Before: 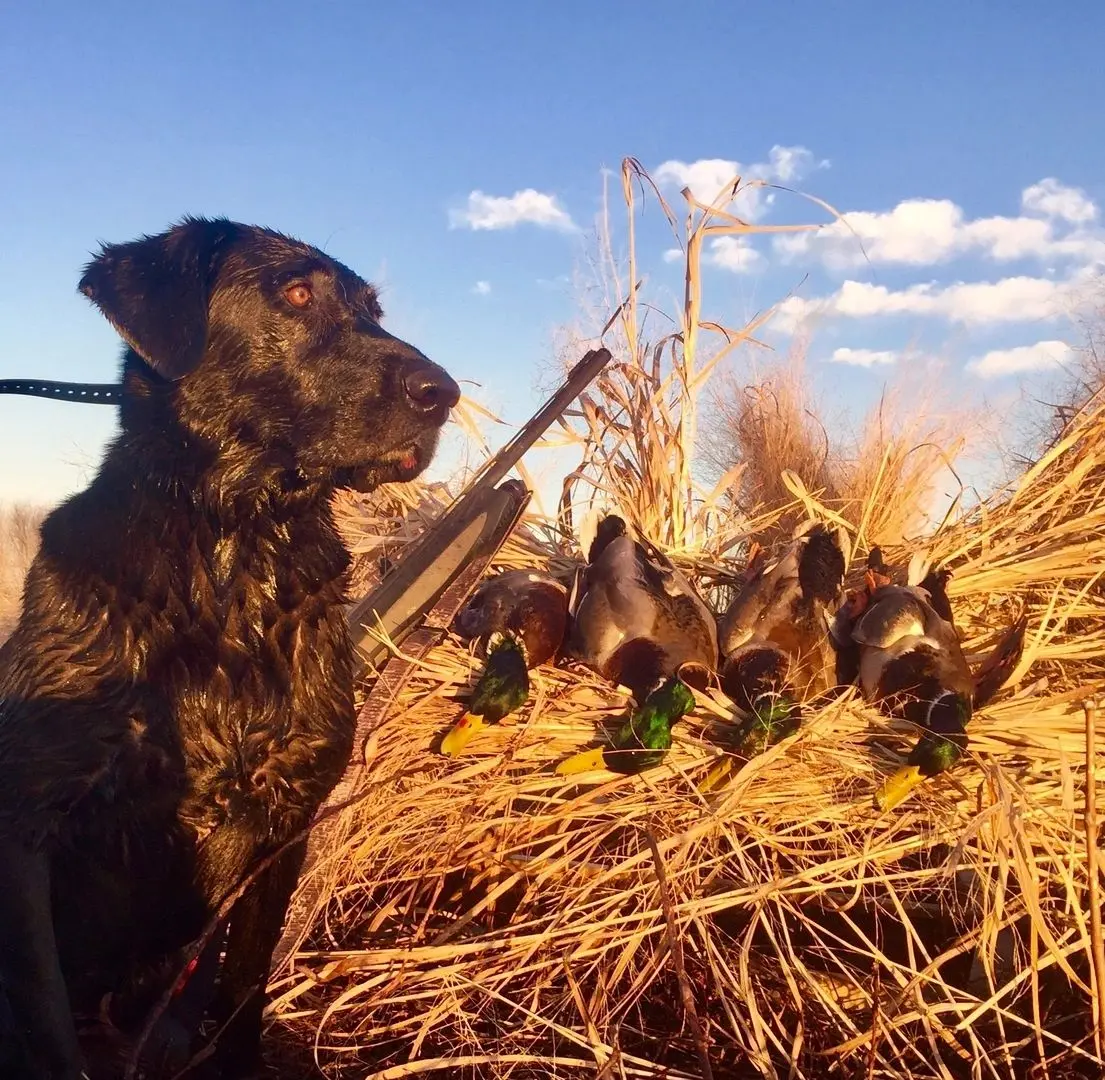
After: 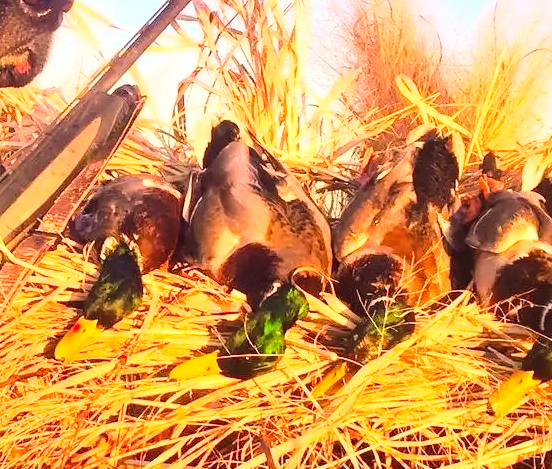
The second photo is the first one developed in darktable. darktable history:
base curve: curves: ch0 [(0, 0.003) (0.001, 0.002) (0.006, 0.004) (0.02, 0.022) (0.048, 0.086) (0.094, 0.234) (0.162, 0.431) (0.258, 0.629) (0.385, 0.8) (0.548, 0.918) (0.751, 0.988) (1, 1)]
shadows and highlights: radius 126.62, shadows 21.22, highlights -22.88, low approximation 0.01
crop: left 34.973%, top 36.635%, right 15.037%, bottom 19.933%
contrast brightness saturation: brightness 0.086, saturation 0.191
